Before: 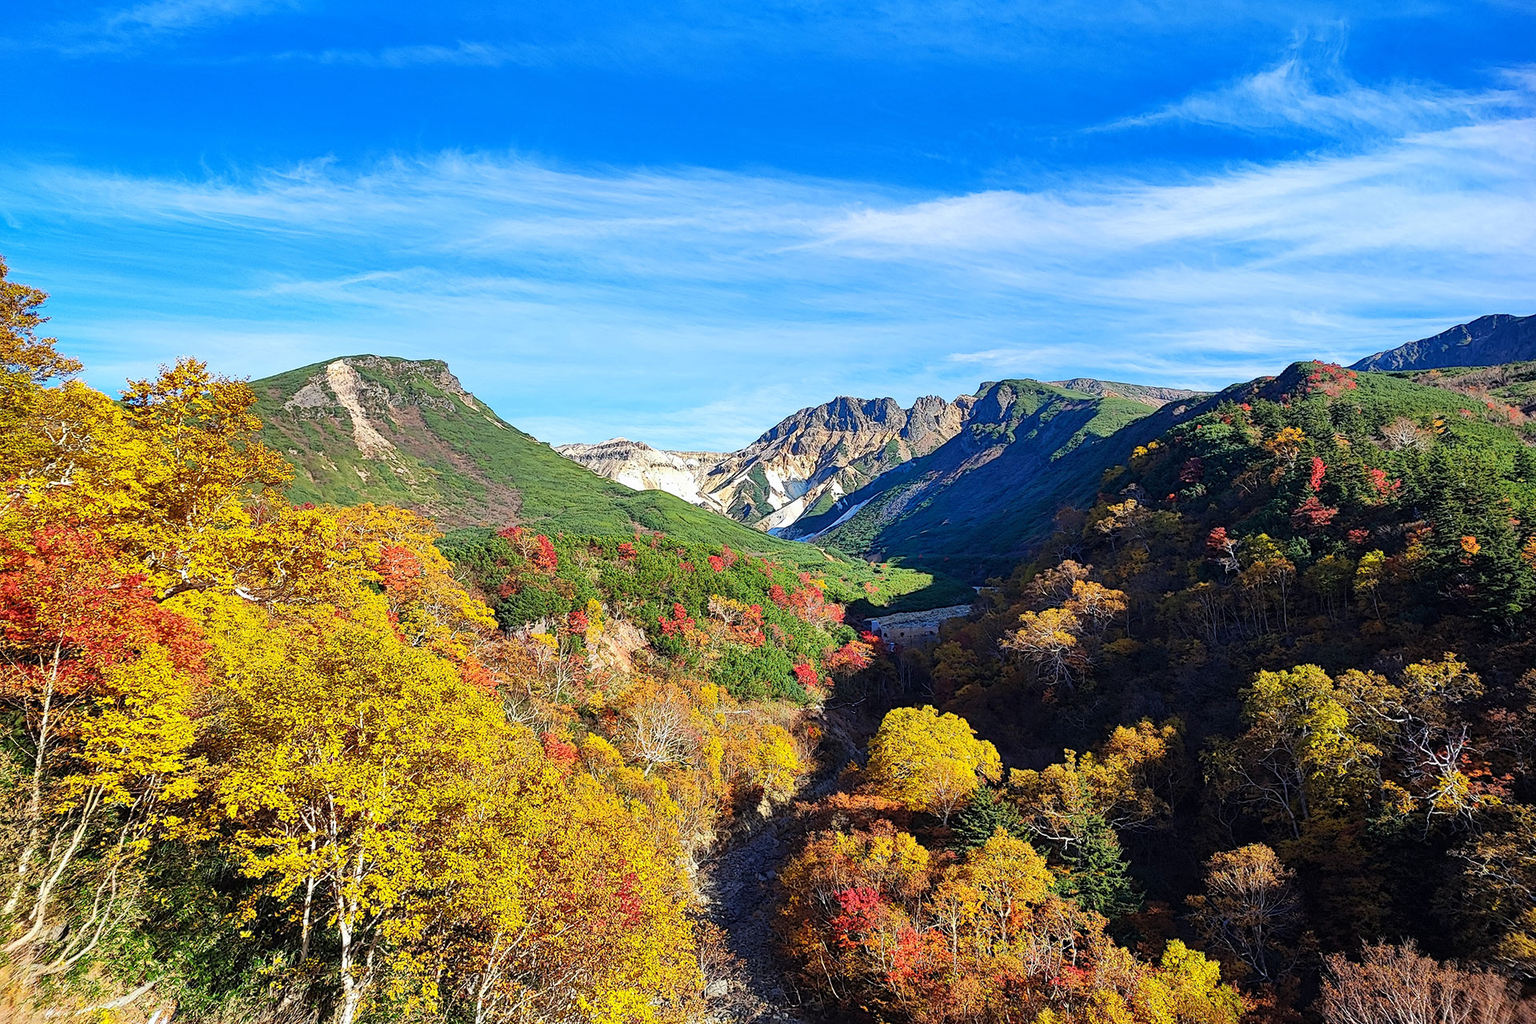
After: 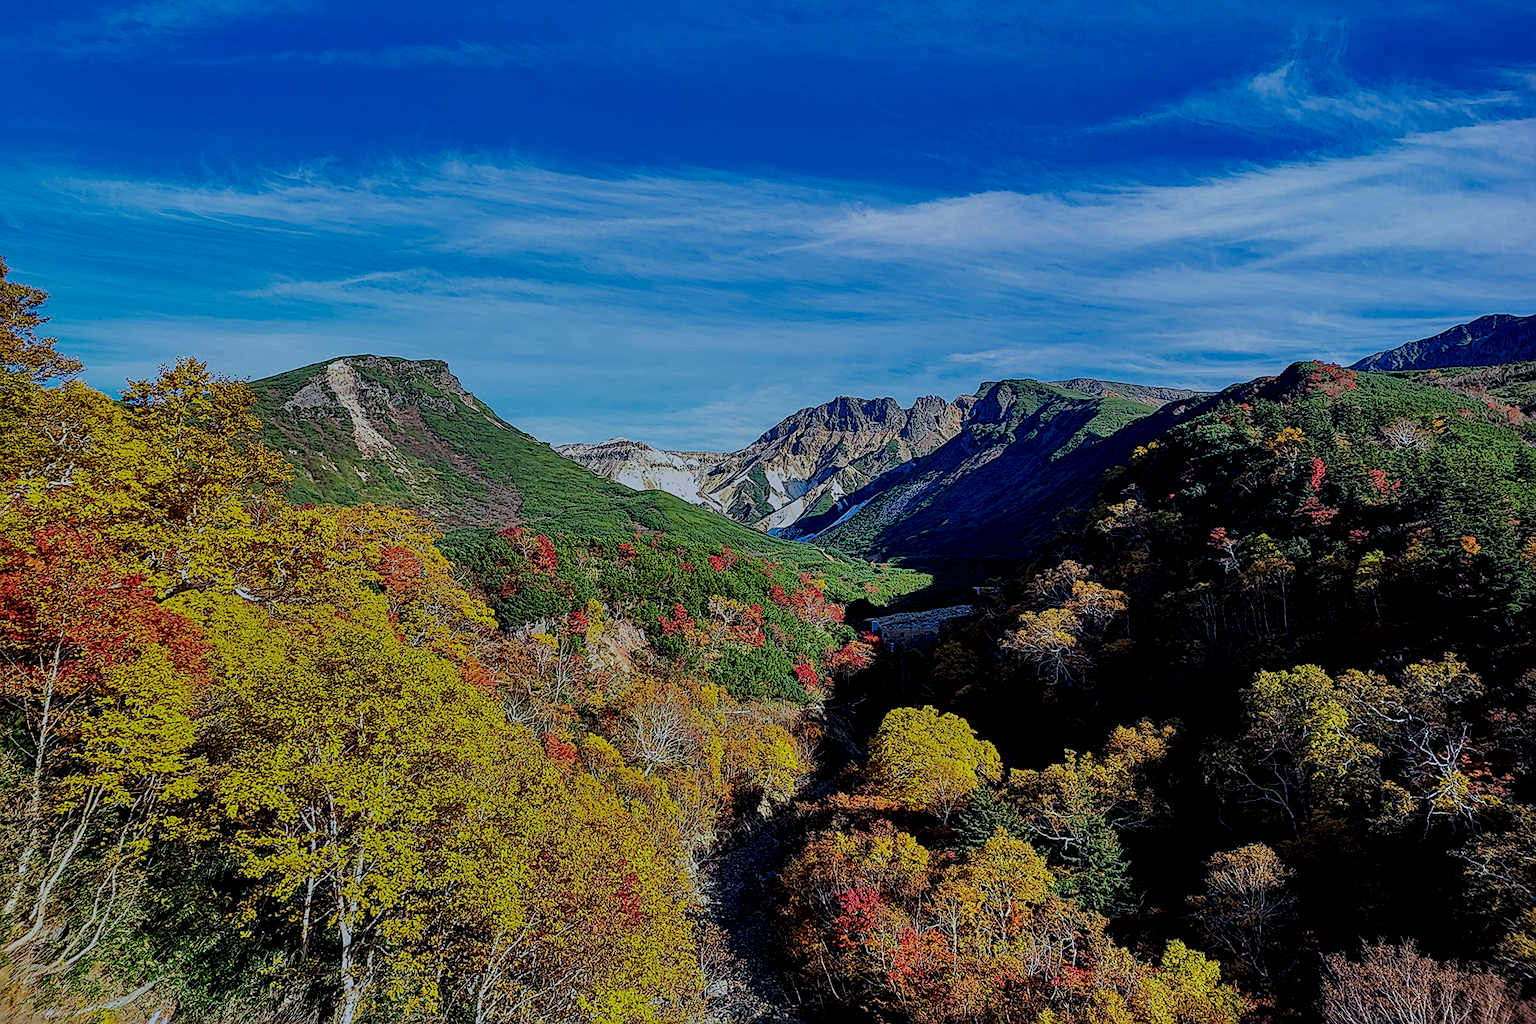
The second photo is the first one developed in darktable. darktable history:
local contrast: highlights 63%, shadows 54%, detail 168%, midtone range 0.513
sharpen: on, module defaults
color zones: curves: ch1 [(0, 0.513) (0.143, 0.524) (0.286, 0.511) (0.429, 0.506) (0.571, 0.503) (0.714, 0.503) (0.857, 0.508) (1, 0.513)]
color calibration: x 0.37, y 0.382, temperature 4313.92 K
shadows and highlights: shadows 25, highlights -24.62
contrast brightness saturation: saturation 0.175
tone equalizer: -8 EV -1.97 EV, -7 EV -2 EV, -6 EV -1.97 EV, -5 EV -2 EV, -4 EV -1.99 EV, -3 EV -1.97 EV, -2 EV -2 EV, -1 EV -1.62 EV, +0 EV -1.99 EV
exposure: black level correction 0.005, exposure 0.284 EV, compensate highlight preservation false
